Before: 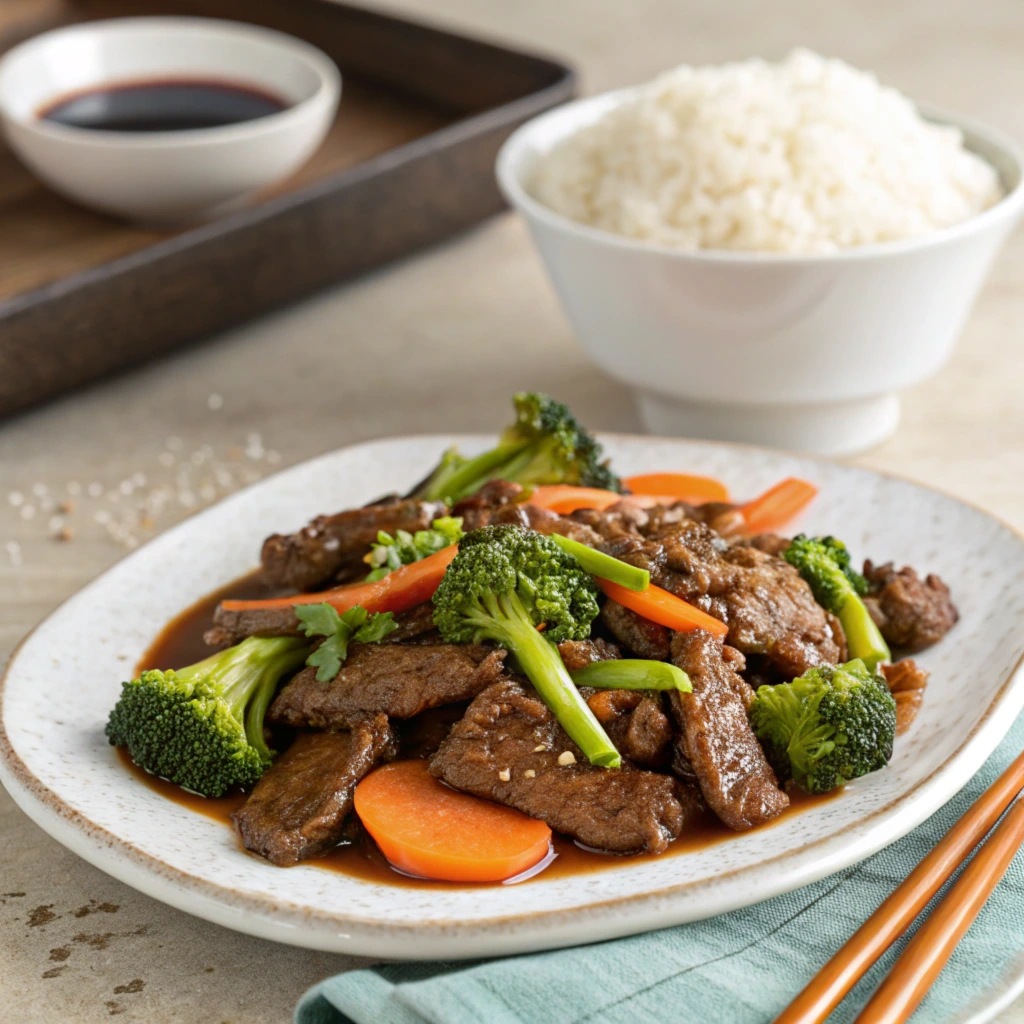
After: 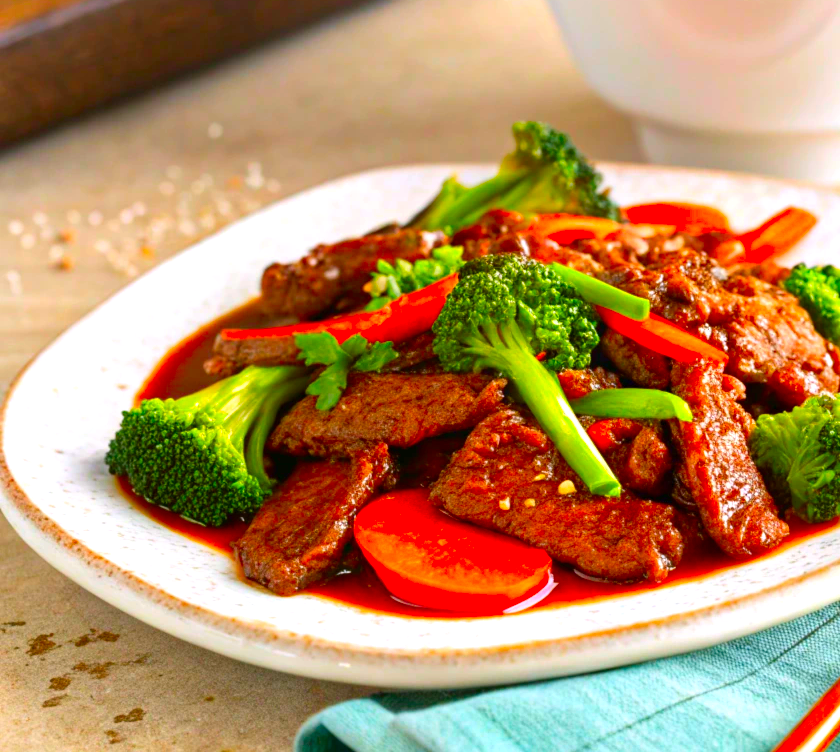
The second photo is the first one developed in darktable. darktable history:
color correction: highlights a* 1.59, highlights b* -1.7, saturation 2.48
exposure: black level correction 0, exposure 0.5 EV, compensate exposure bias true, compensate highlight preservation false
crop: top 26.531%, right 17.959%
